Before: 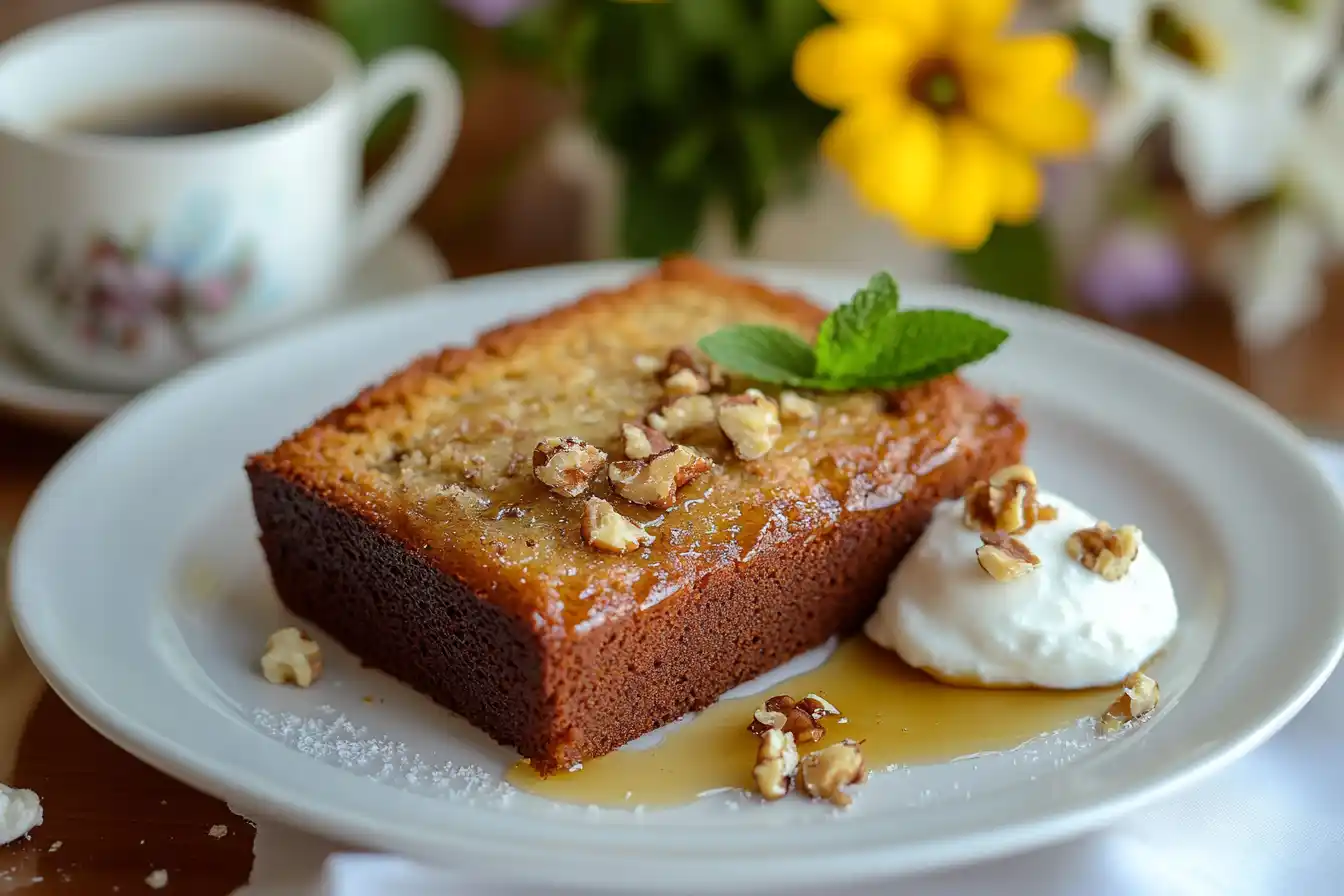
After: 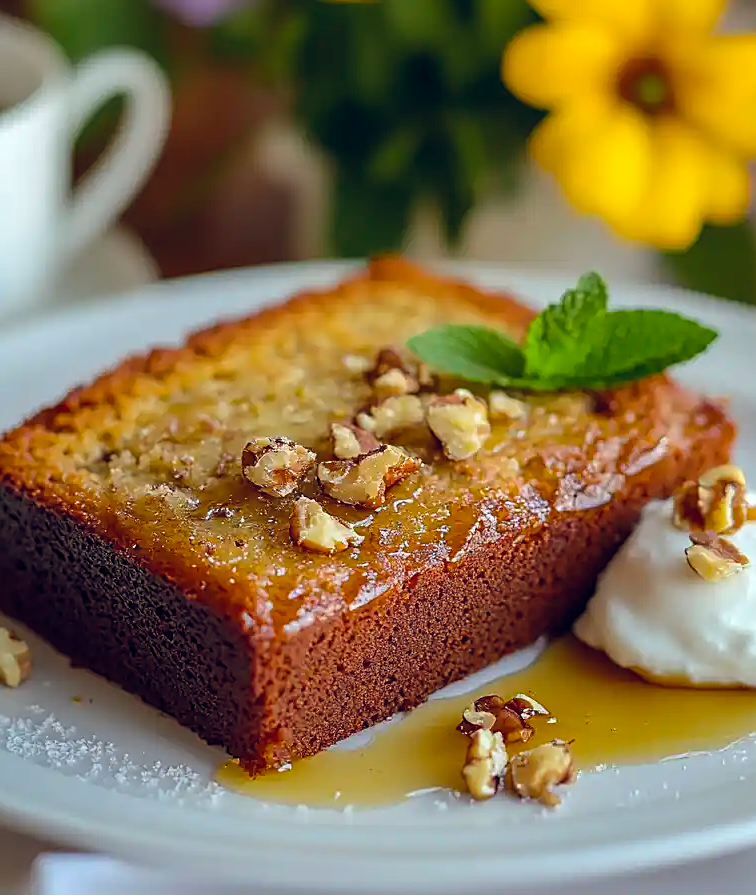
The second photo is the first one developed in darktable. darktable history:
sharpen: on, module defaults
color balance rgb: global offset › chroma 0.096%, global offset › hue 249.95°, perceptual saturation grading › global saturation 25.667%
crop: left 21.71%, right 21.999%, bottom 0.007%
